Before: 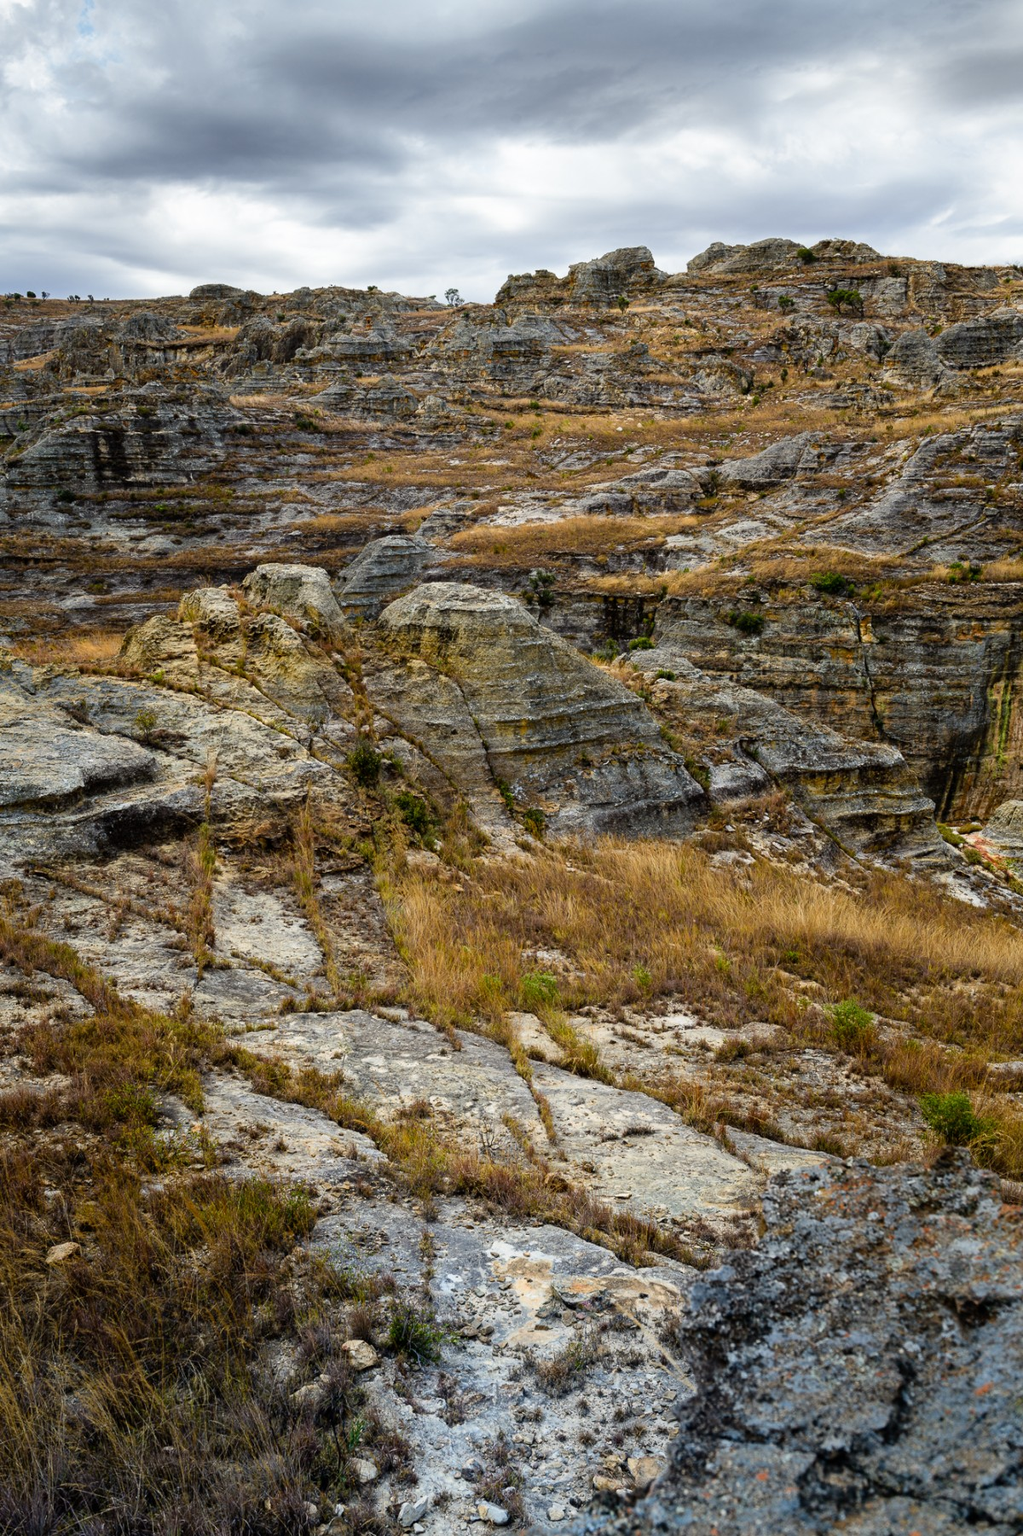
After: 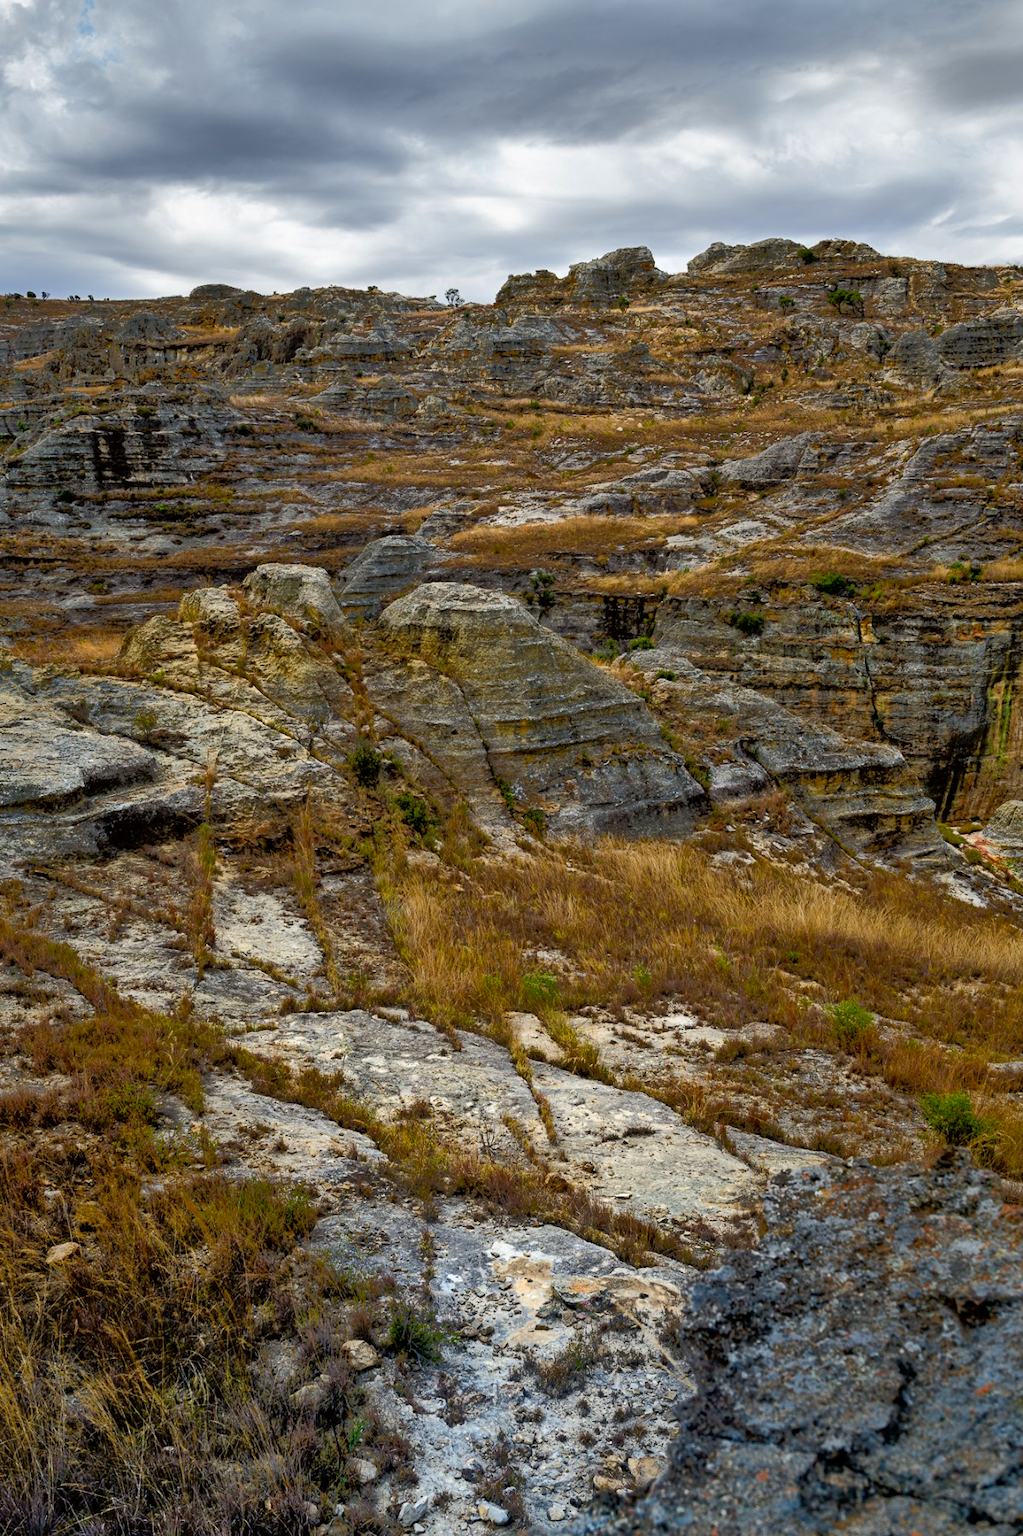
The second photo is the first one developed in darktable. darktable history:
contrast brightness saturation: contrast 0.07, brightness -0.13, saturation 0.06
tone equalizer: -8 EV -0.528 EV, -7 EV -0.319 EV, -6 EV -0.083 EV, -5 EV 0.413 EV, -4 EV 0.985 EV, -3 EV 0.791 EV, -2 EV -0.01 EV, -1 EV 0.14 EV, +0 EV -0.012 EV, smoothing 1
shadows and highlights: shadows 30
